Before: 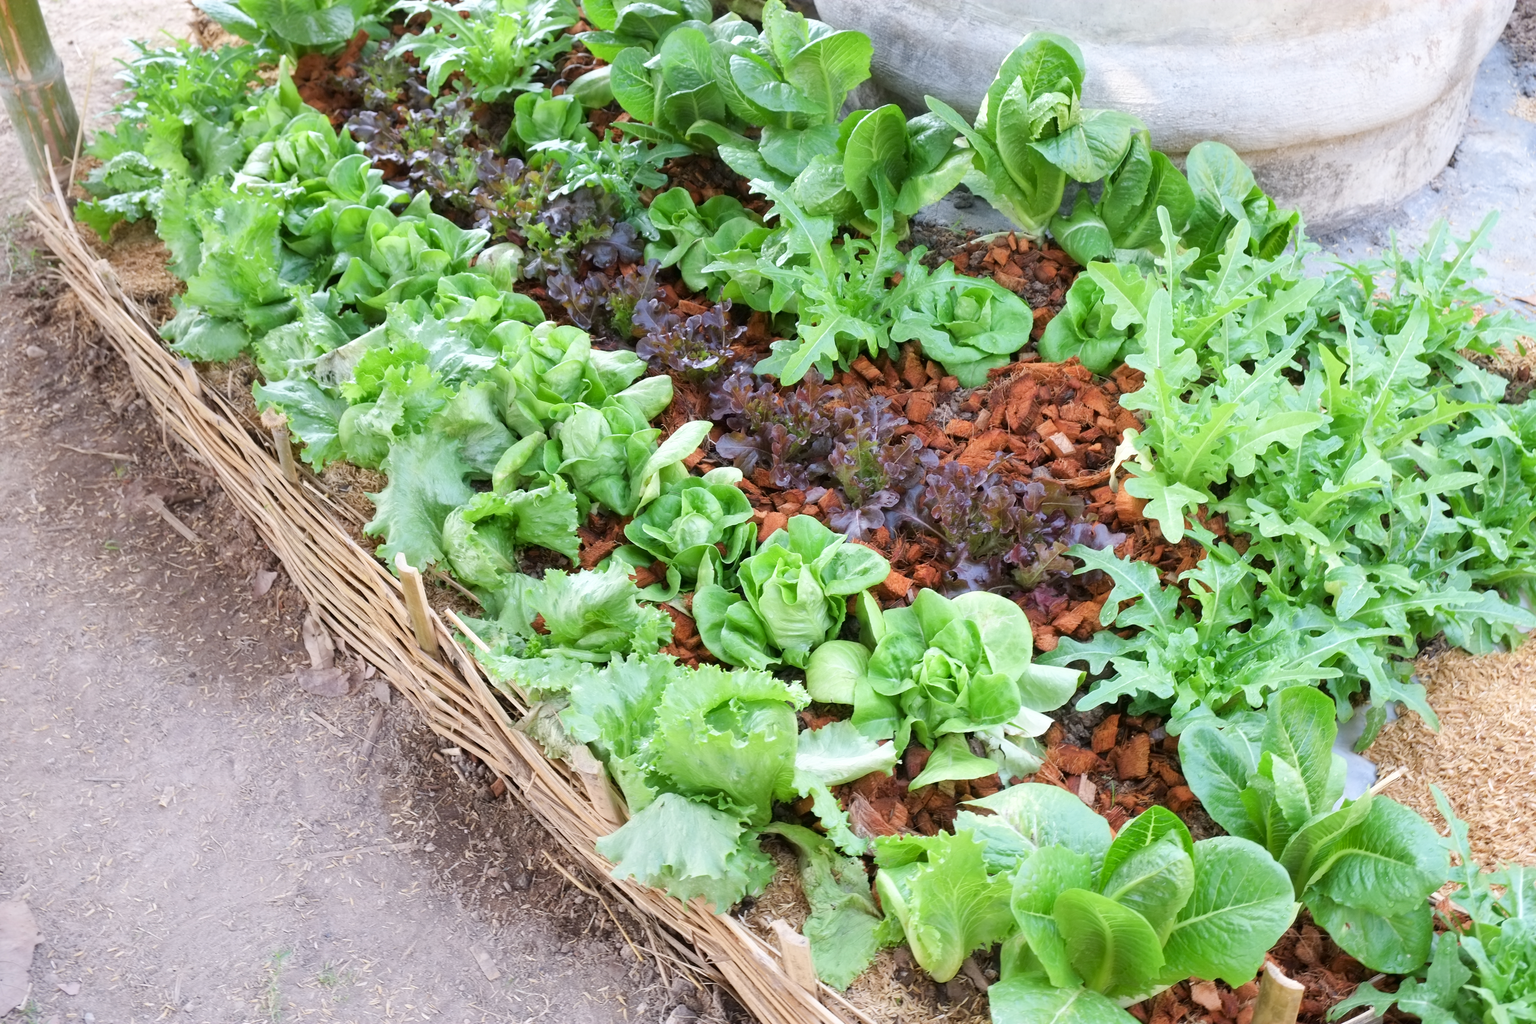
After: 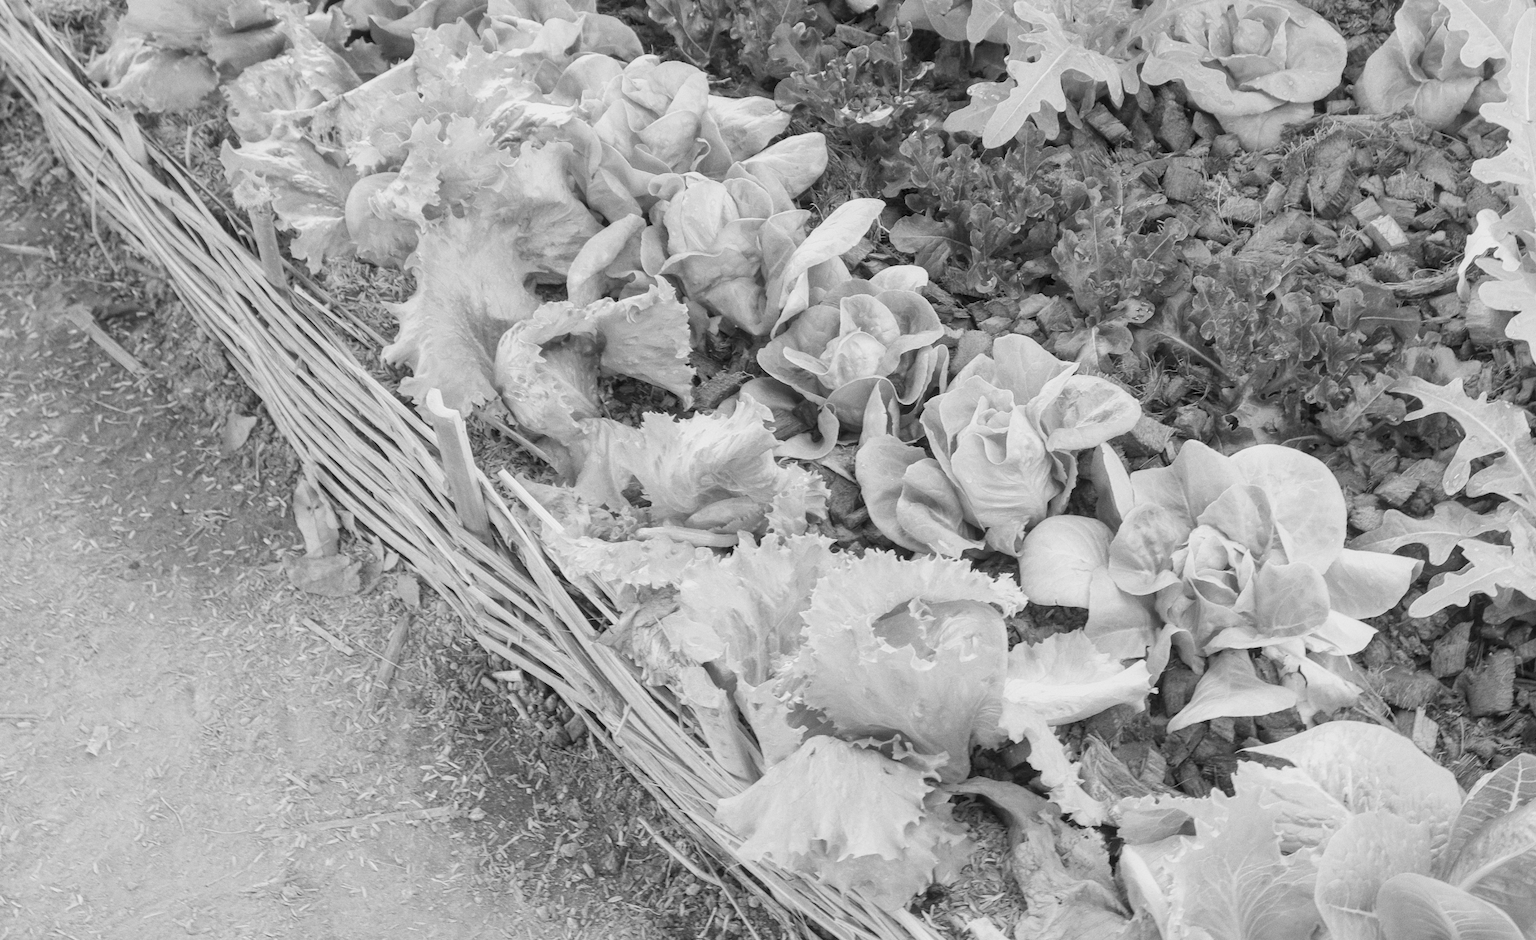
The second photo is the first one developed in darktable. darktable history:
local contrast: on, module defaults
monochrome: on, module defaults
exposure: exposure 0.564 EV, compensate highlight preservation false
grain: coarseness 0.47 ISO
color calibration: illuminant F (fluorescent), F source F9 (Cool White Deluxe 4150 K) – high CRI, x 0.374, y 0.373, temperature 4158.34 K
crop: left 6.488%, top 27.668%, right 24.183%, bottom 8.656%
white balance: red 1.004, blue 1.024
color balance rgb: shadows lift › chroma 1%, shadows lift › hue 113°, highlights gain › chroma 0.2%, highlights gain › hue 333°, perceptual saturation grading › global saturation 20%, perceptual saturation grading › highlights -50%, perceptual saturation grading › shadows 25%, contrast -30%
